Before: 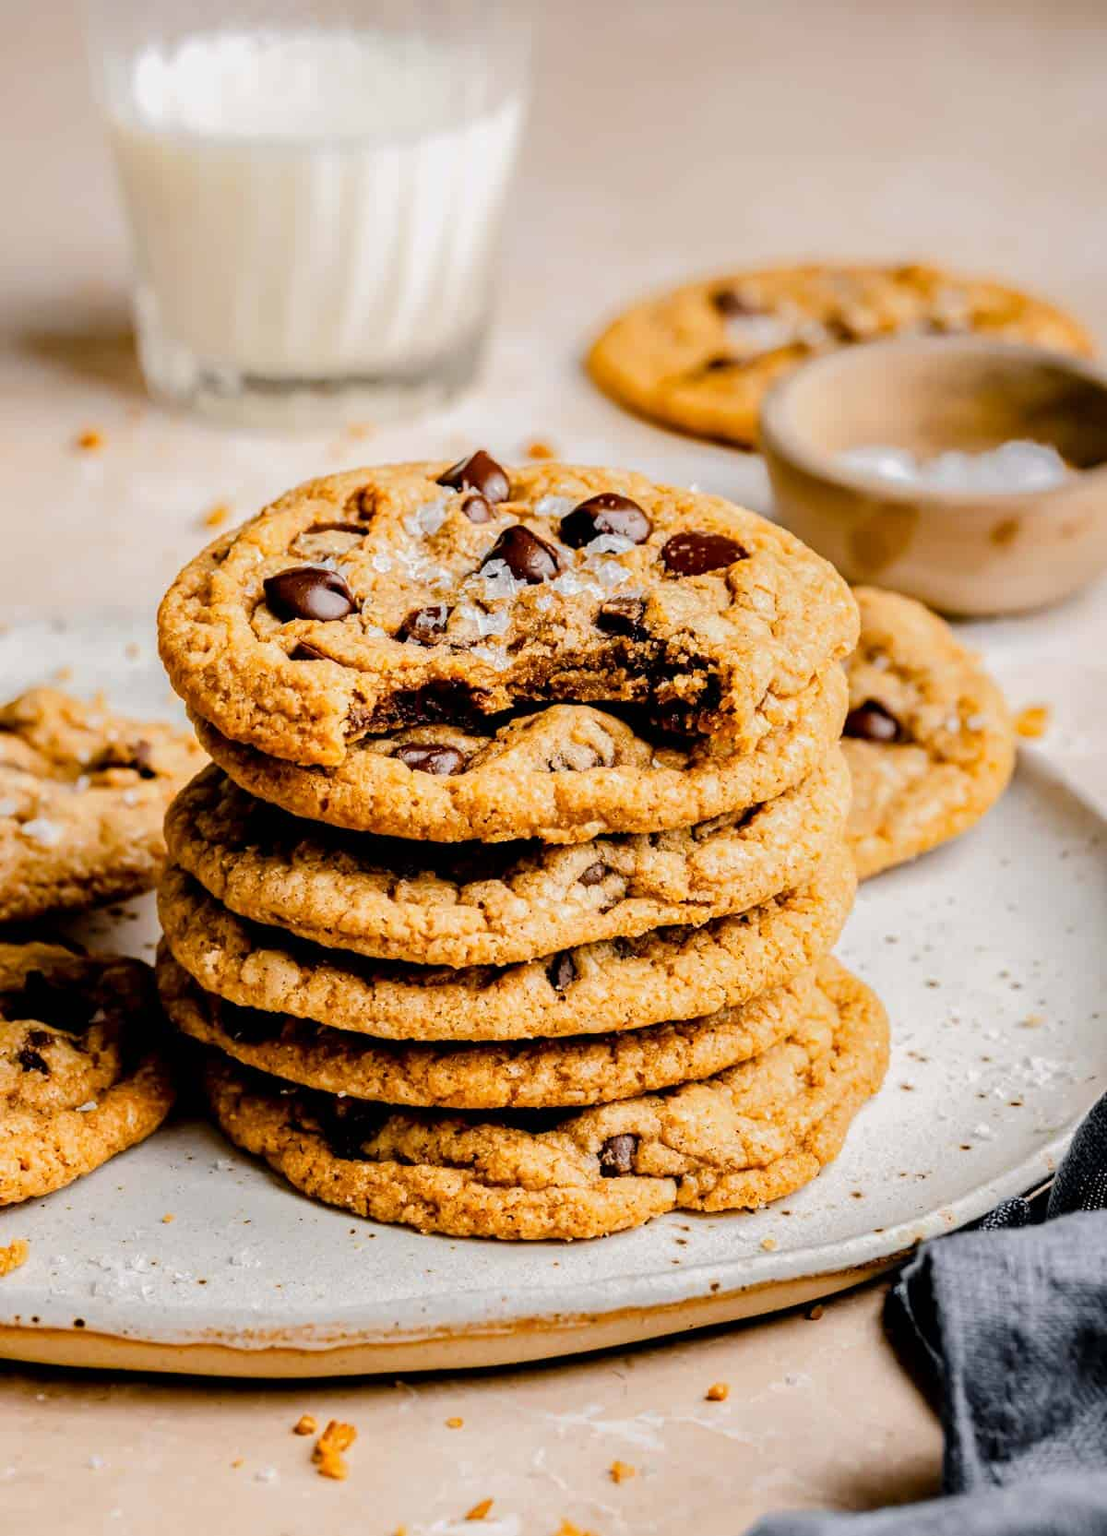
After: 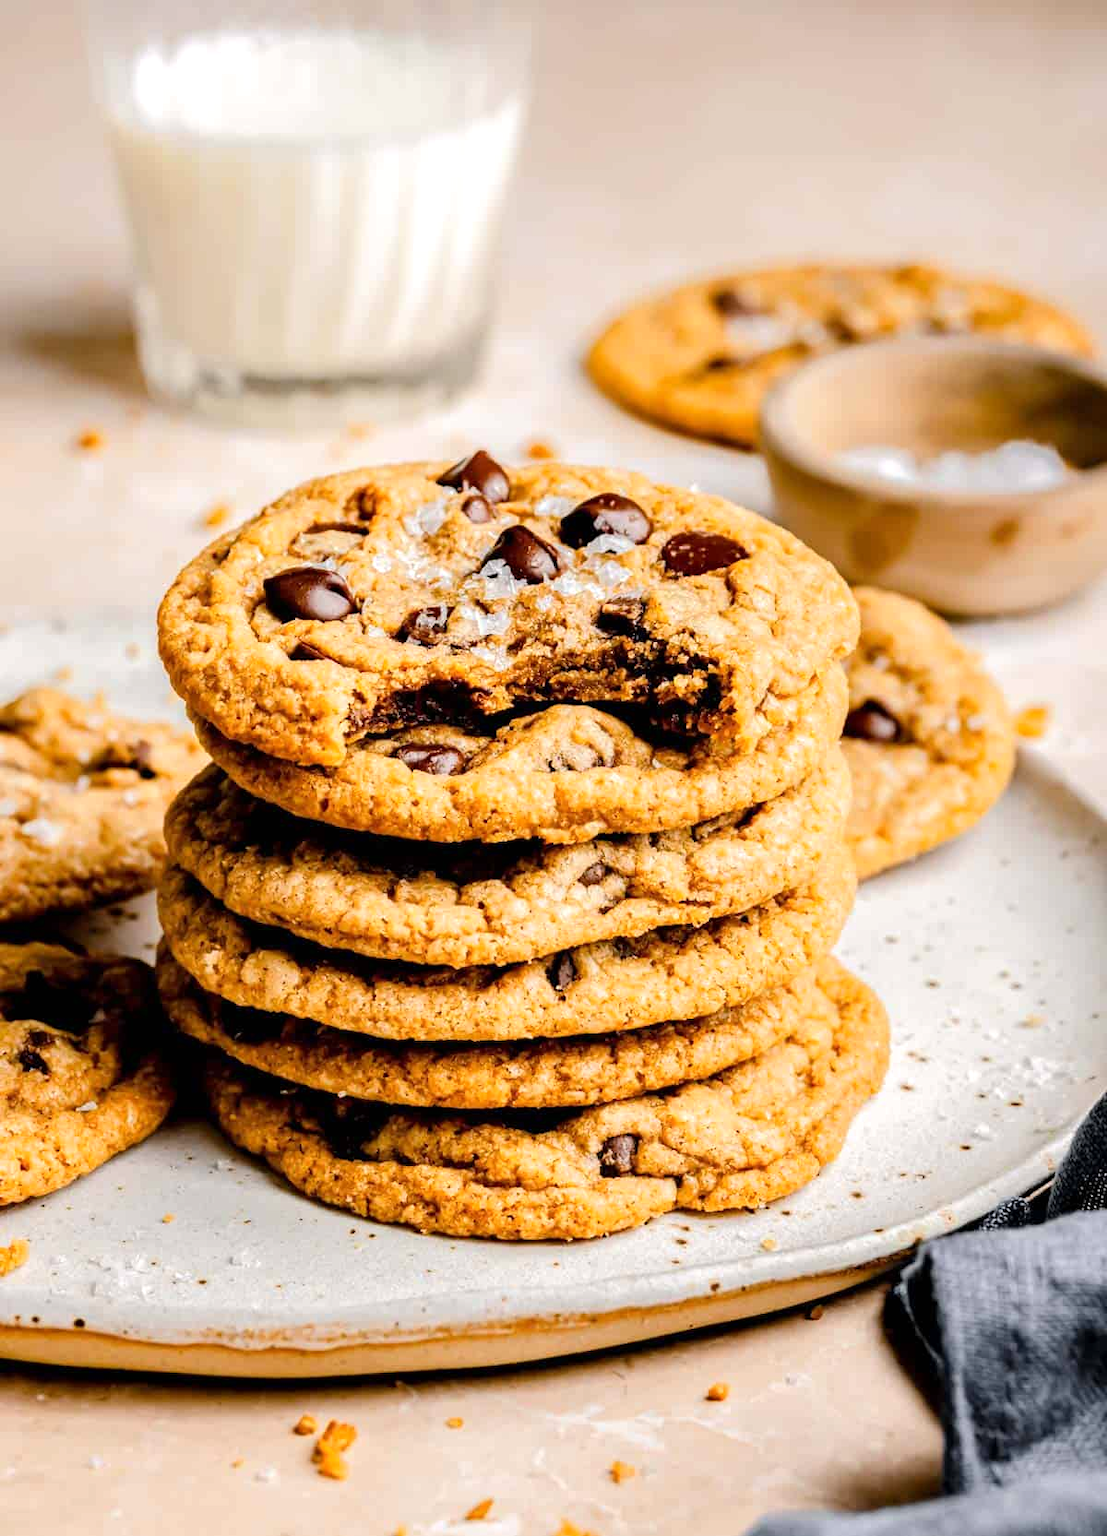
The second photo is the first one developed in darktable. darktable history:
exposure: exposure 0.29 EV, compensate highlight preservation false
